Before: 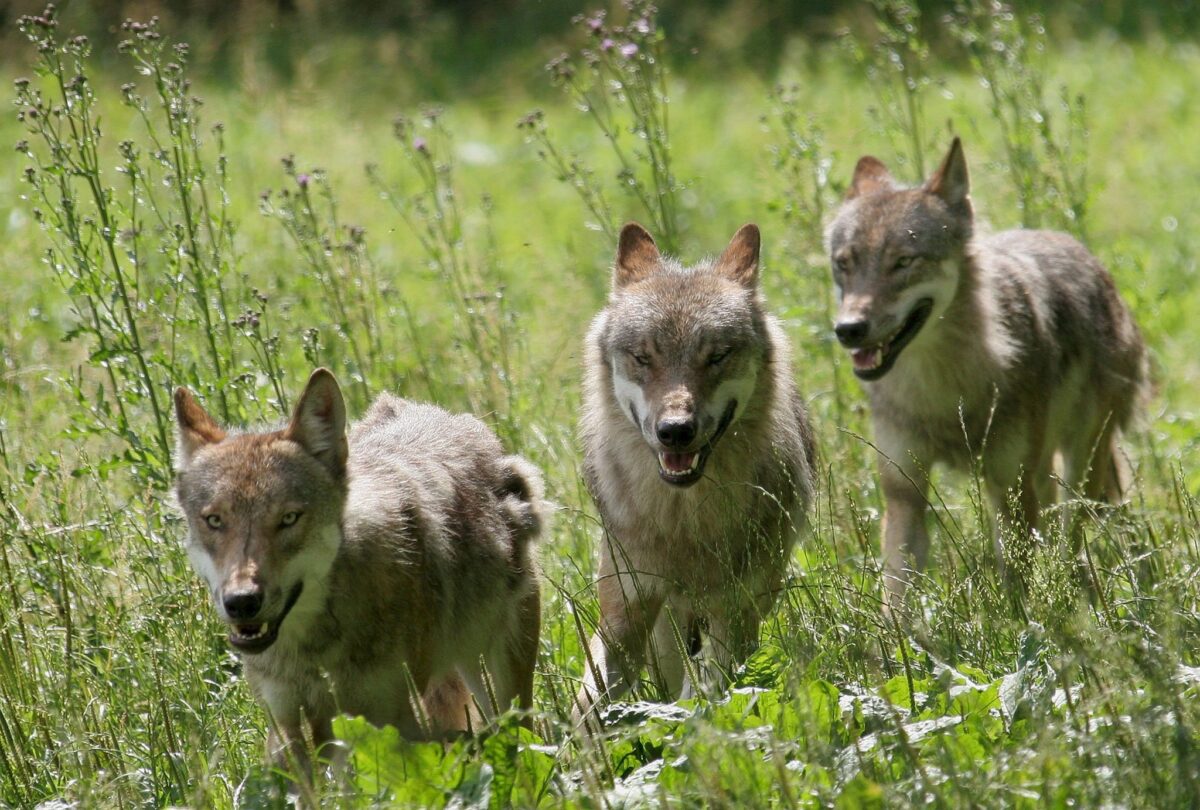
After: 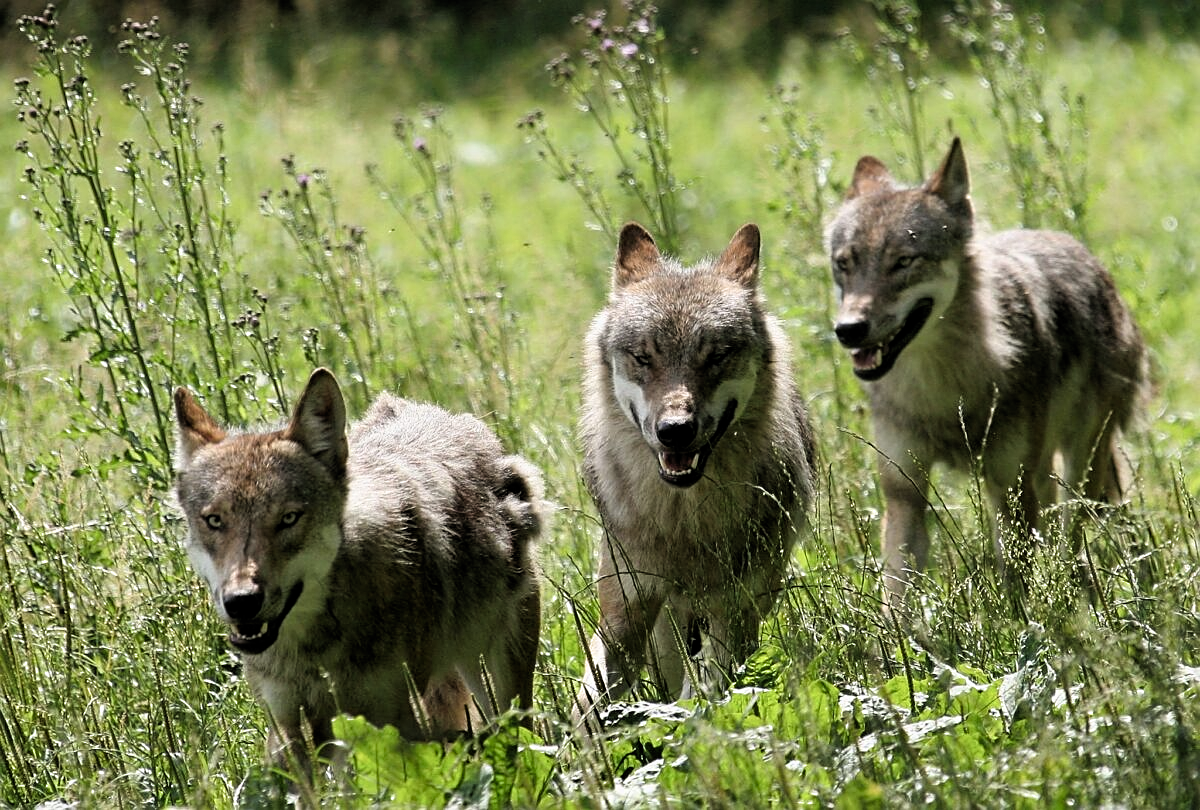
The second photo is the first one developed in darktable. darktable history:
filmic rgb: black relative exposure -8.73 EV, white relative exposure 2.65 EV, target black luminance 0%, target white luminance 99.993%, hardness 6.26, latitude 75.09%, contrast 1.314, highlights saturation mix -5.47%, color science v6 (2022)
sharpen: on, module defaults
